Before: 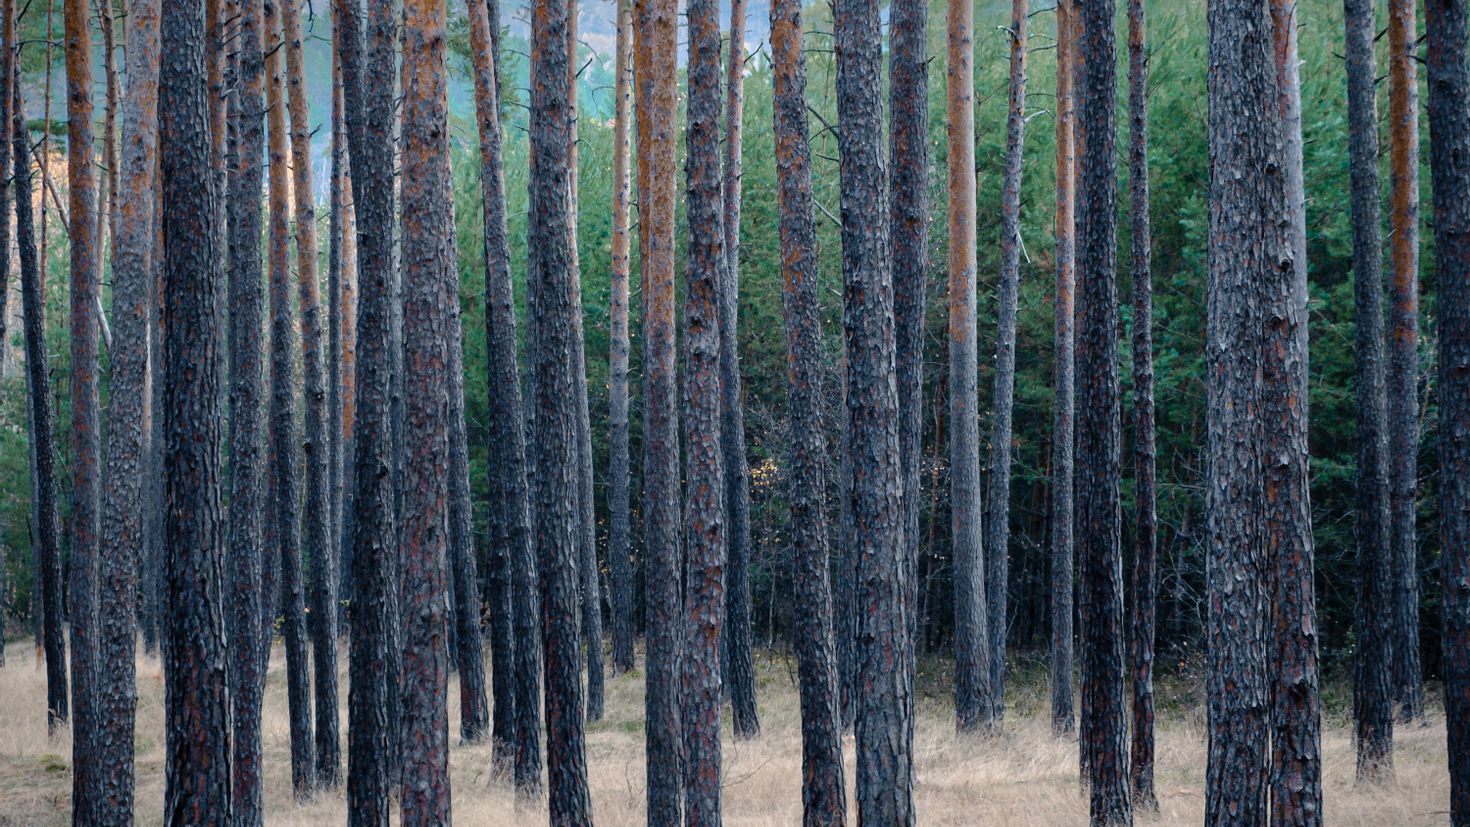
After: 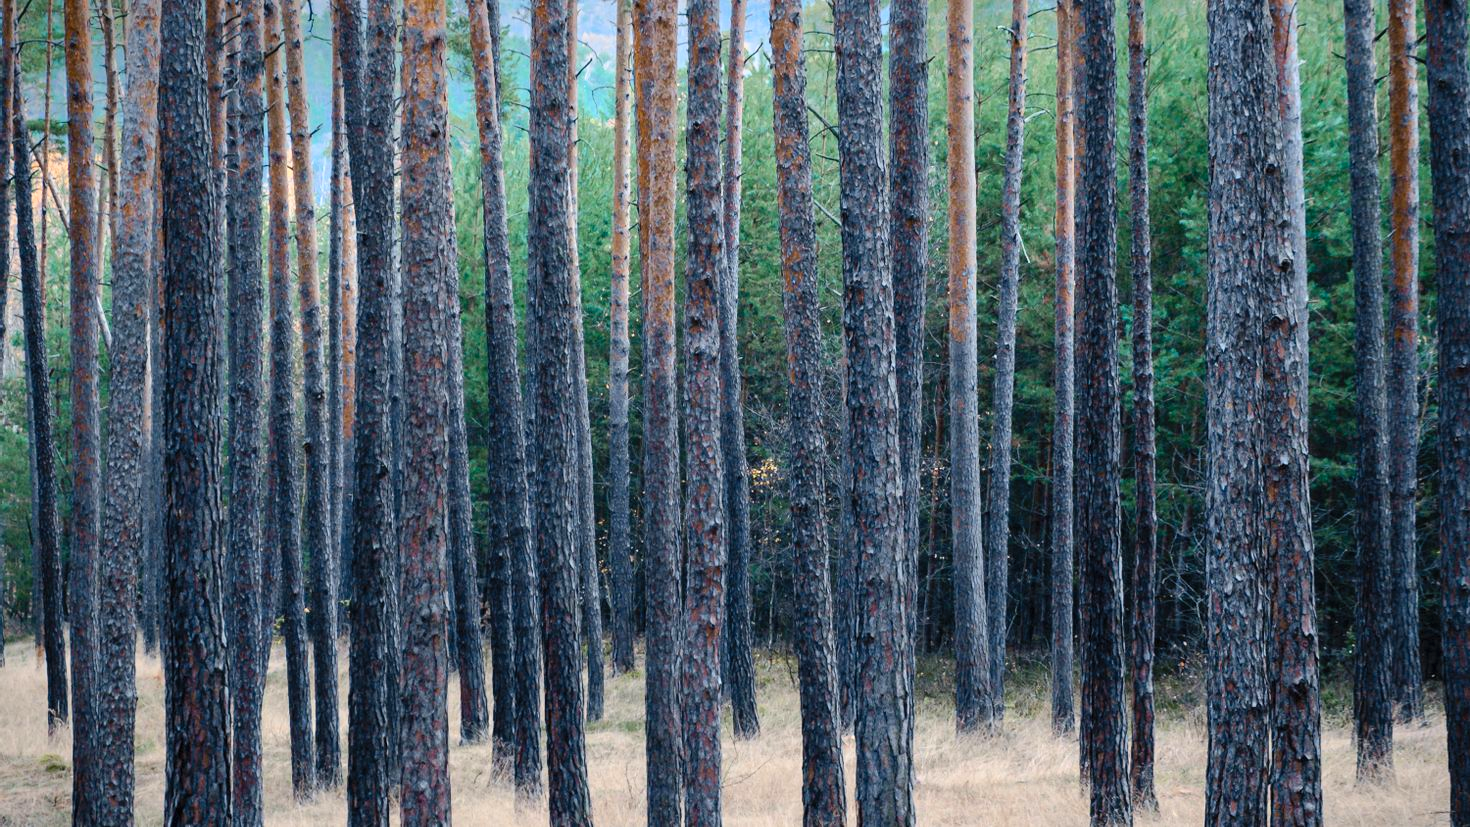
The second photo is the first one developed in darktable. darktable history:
shadows and highlights: shadows 25, highlights -25
contrast brightness saturation: contrast 0.2, brightness 0.16, saturation 0.22
